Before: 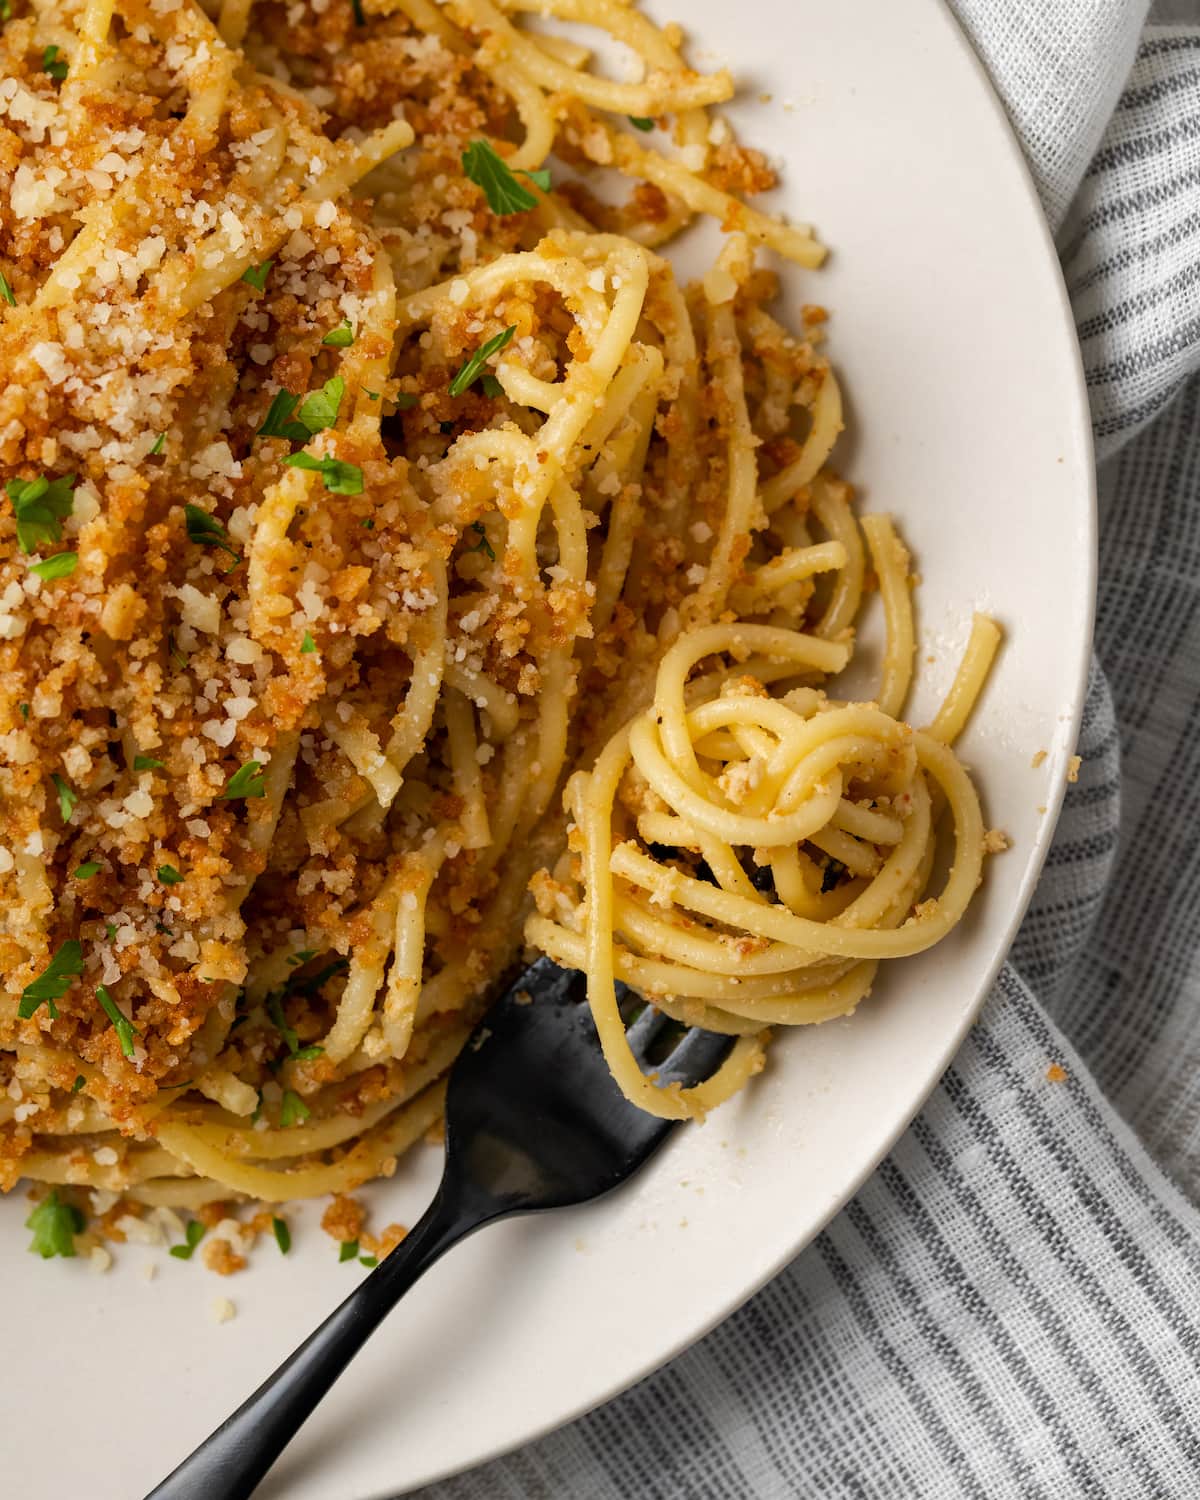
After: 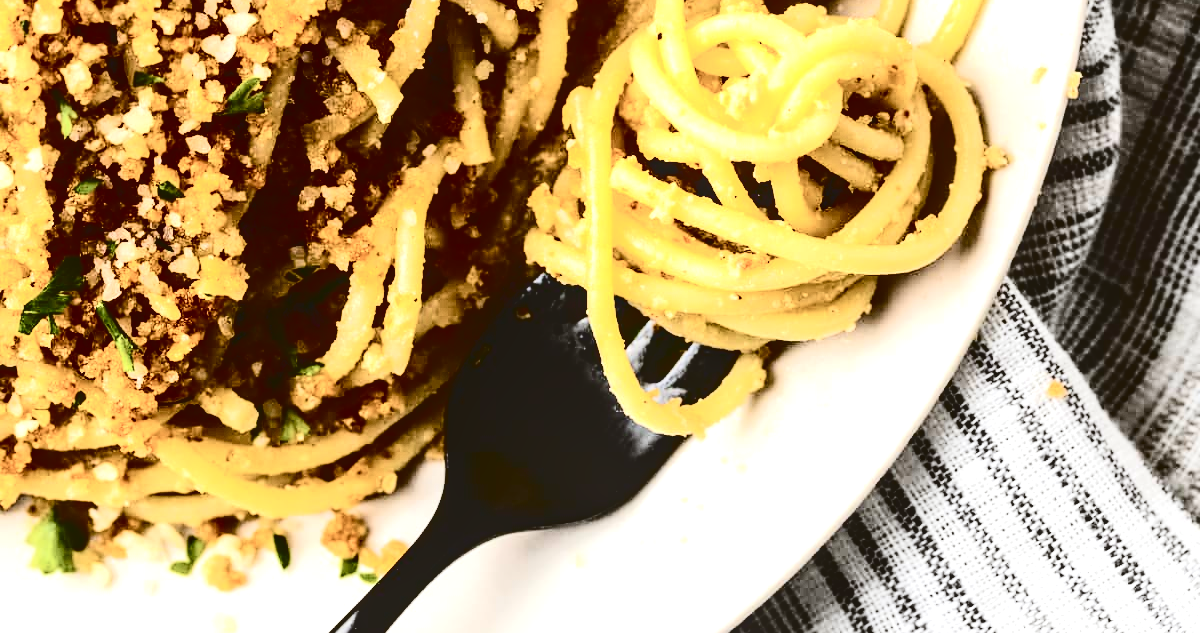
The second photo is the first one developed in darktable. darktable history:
color balance rgb: perceptual saturation grading › global saturation 29.885%, global vibrance 19.453%
crop: top 45.628%, bottom 12.143%
exposure: black level correction 0, exposure 1.485 EV, compensate highlight preservation false
local contrast: detail 109%
color zones: curves: ch1 [(0, 0.153) (0.143, 0.15) (0.286, 0.151) (0.429, 0.152) (0.571, 0.152) (0.714, 0.151) (0.857, 0.151) (1, 0.153)]
color correction: highlights a* -0.525, highlights b* 0.182, shadows a* 4.56, shadows b* 20.68
contrast brightness saturation: contrast 0.779, brightness -0.992, saturation 0.983
